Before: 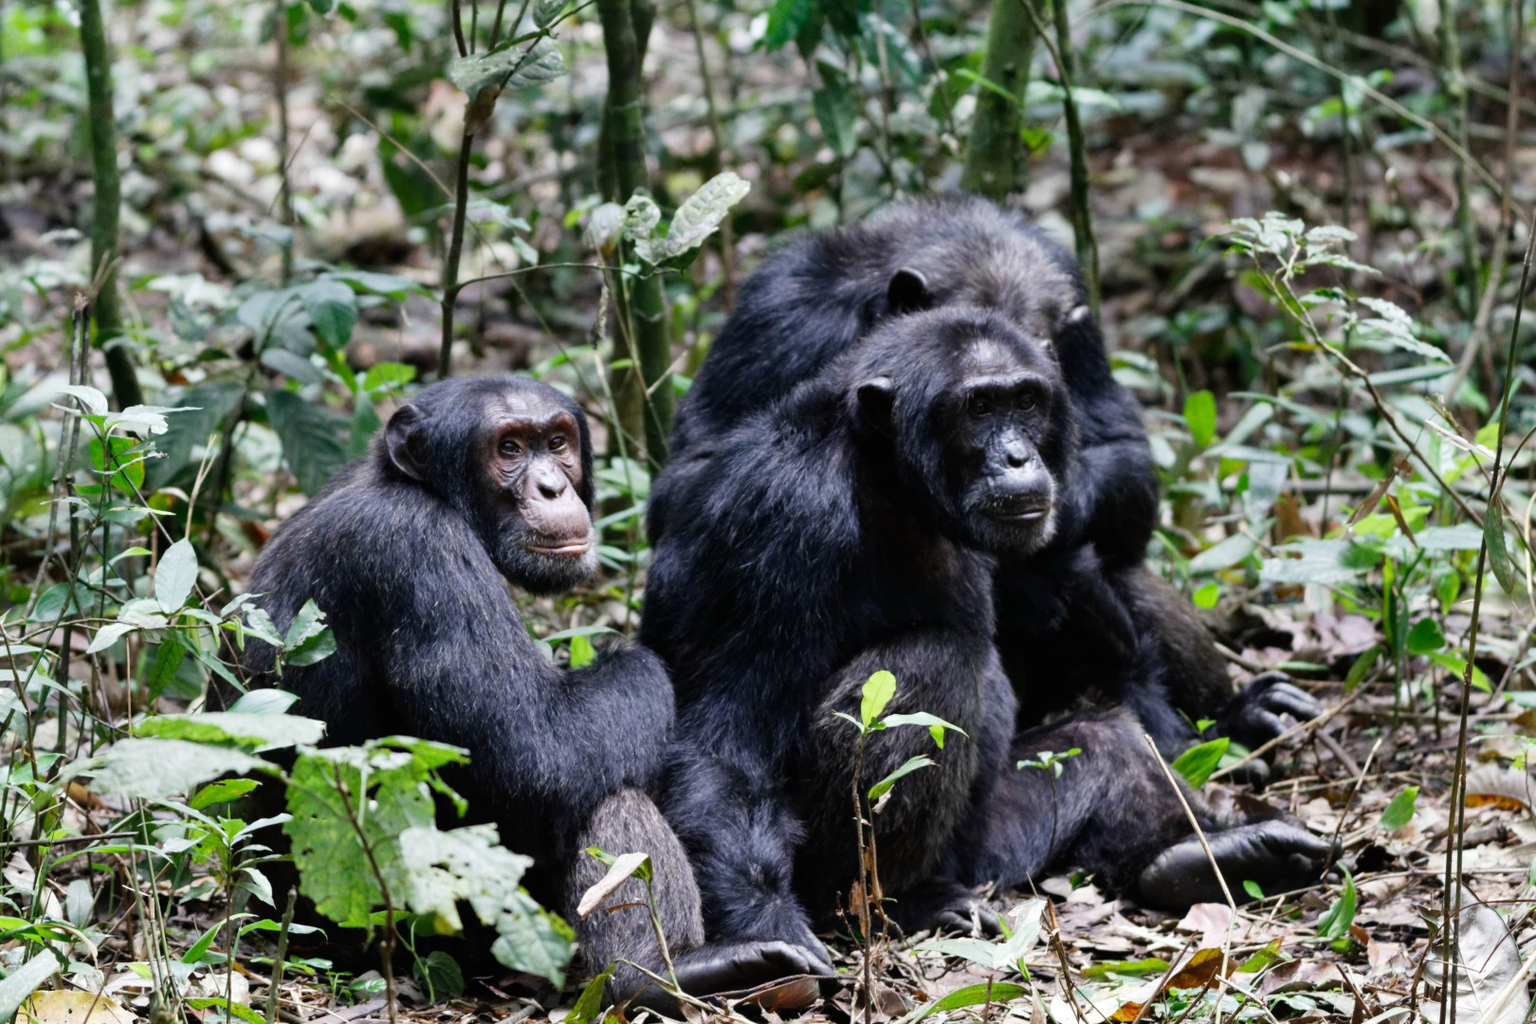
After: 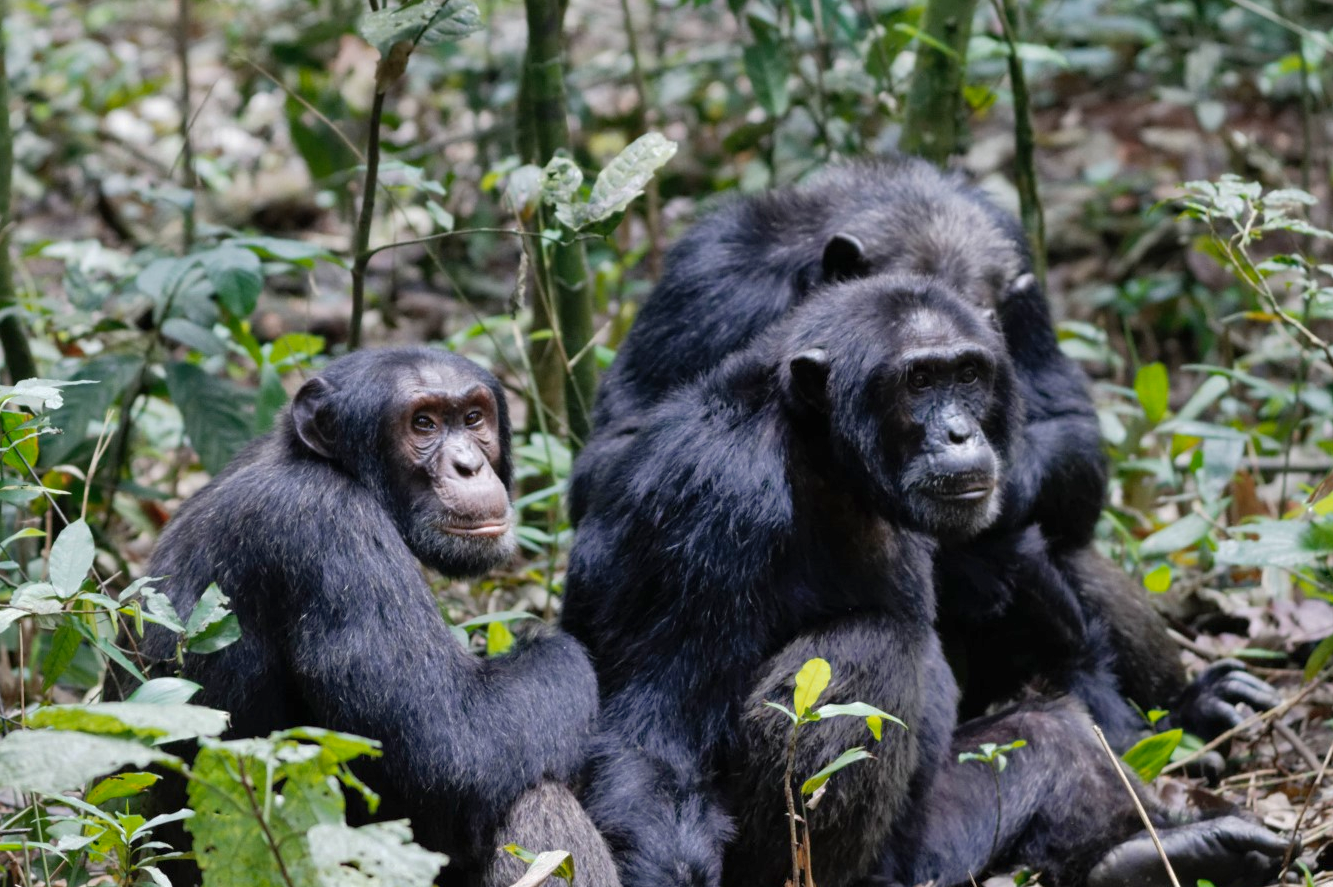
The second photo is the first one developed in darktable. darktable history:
color zones: curves: ch1 [(0, 0.455) (0.063, 0.455) (0.286, 0.495) (0.429, 0.5) (0.571, 0.5) (0.714, 0.5) (0.857, 0.5) (1, 0.455)]; ch2 [(0, 0.532) (0.063, 0.521) (0.233, 0.447) (0.429, 0.489) (0.571, 0.5) (0.714, 0.5) (0.857, 0.5) (1, 0.532)]
crop and rotate: left 7.066%, top 4.627%, right 10.61%, bottom 13.23%
shadows and highlights: on, module defaults
